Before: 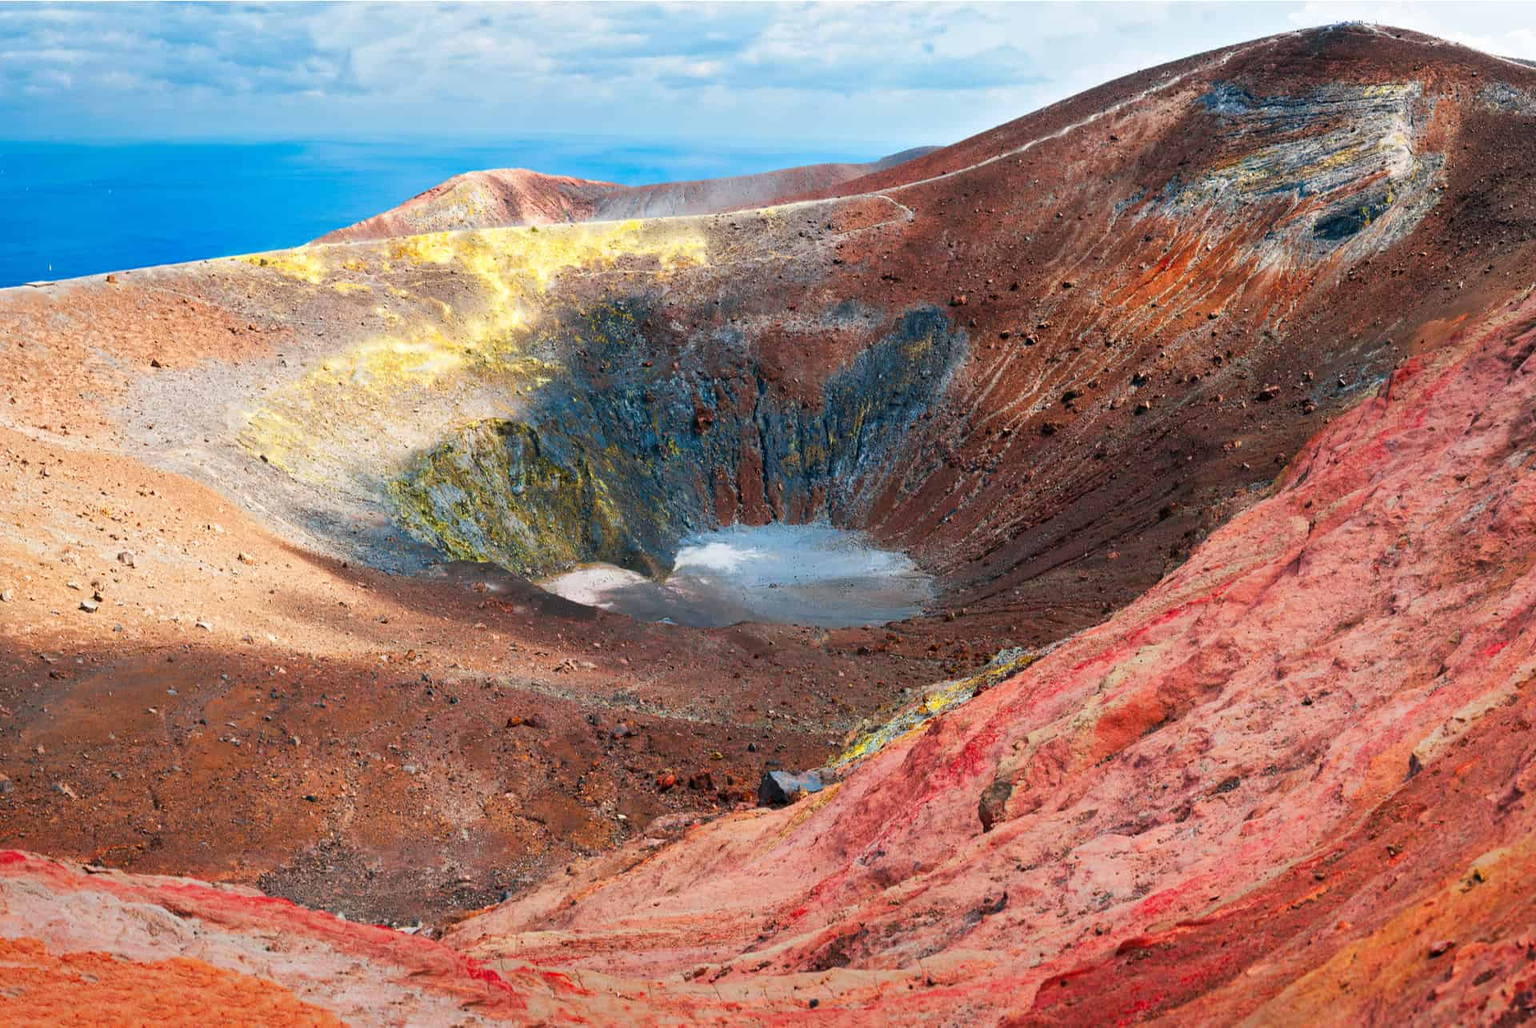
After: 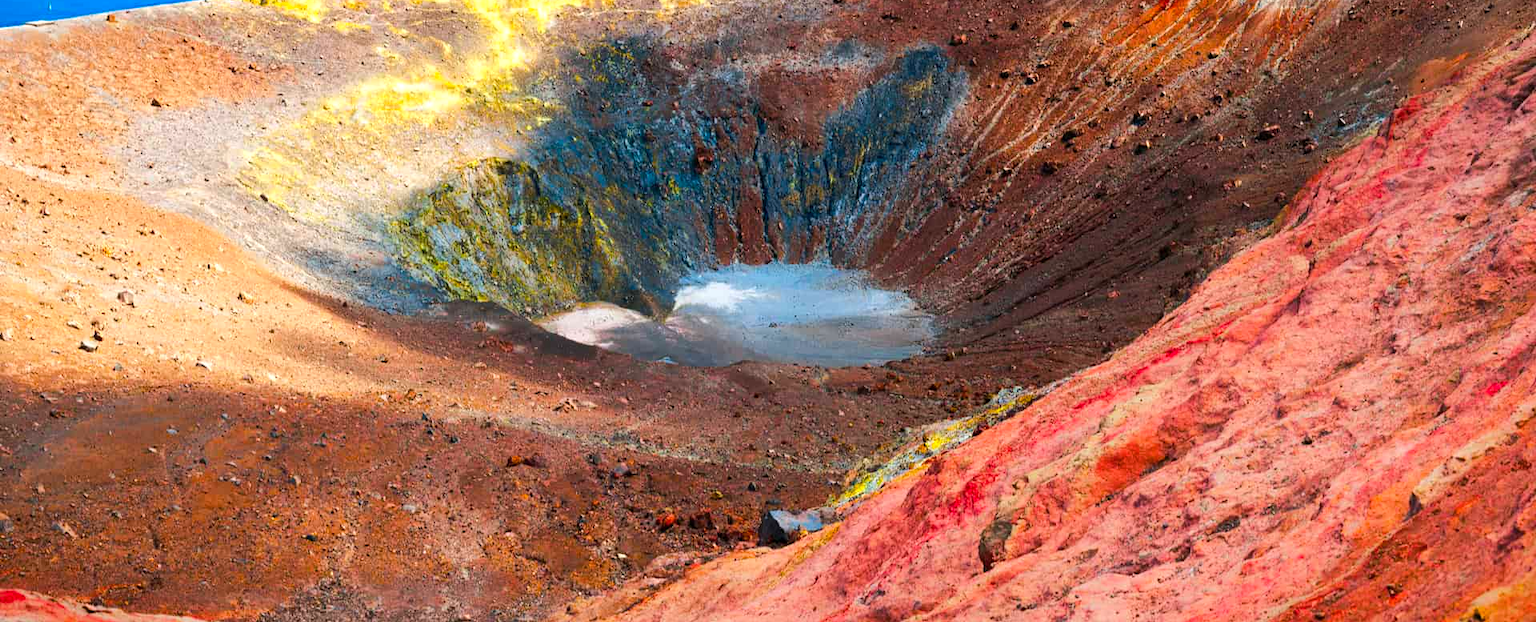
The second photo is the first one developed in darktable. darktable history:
color balance rgb: linear chroma grading › global chroma 0.512%, perceptual saturation grading › global saturation 18.502%, perceptual brilliance grading › highlights 6.359%, perceptual brilliance grading › mid-tones 16.478%, perceptual brilliance grading › shadows -5.347%, global vibrance 20%
crop and rotate: top 25.427%, bottom 13.975%
